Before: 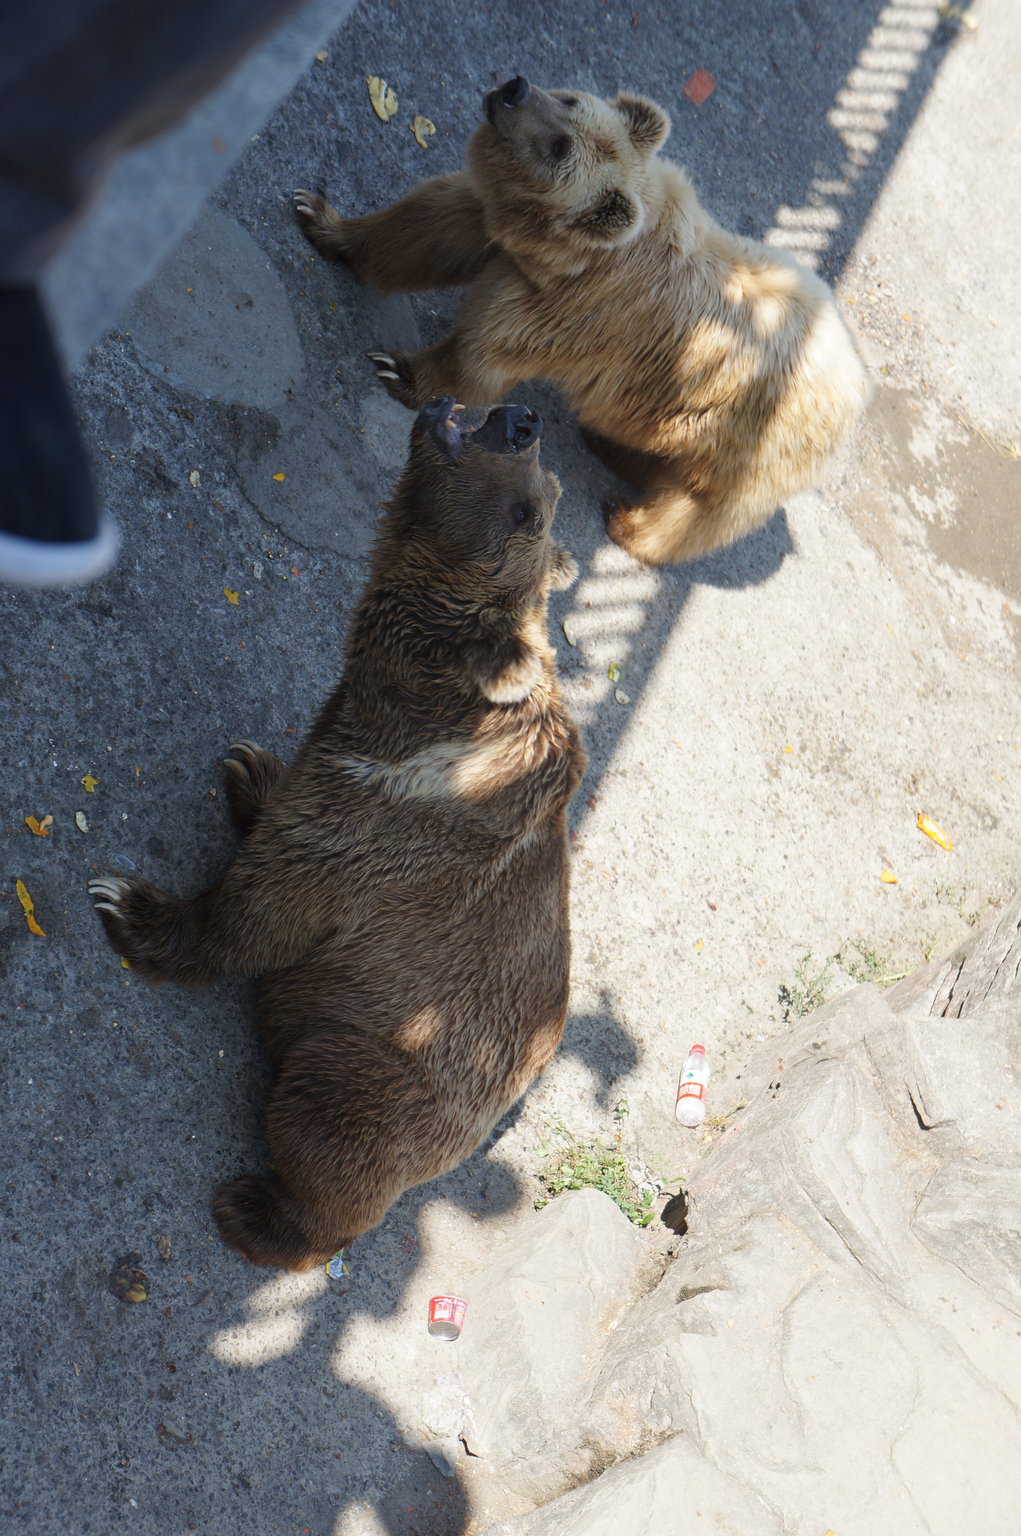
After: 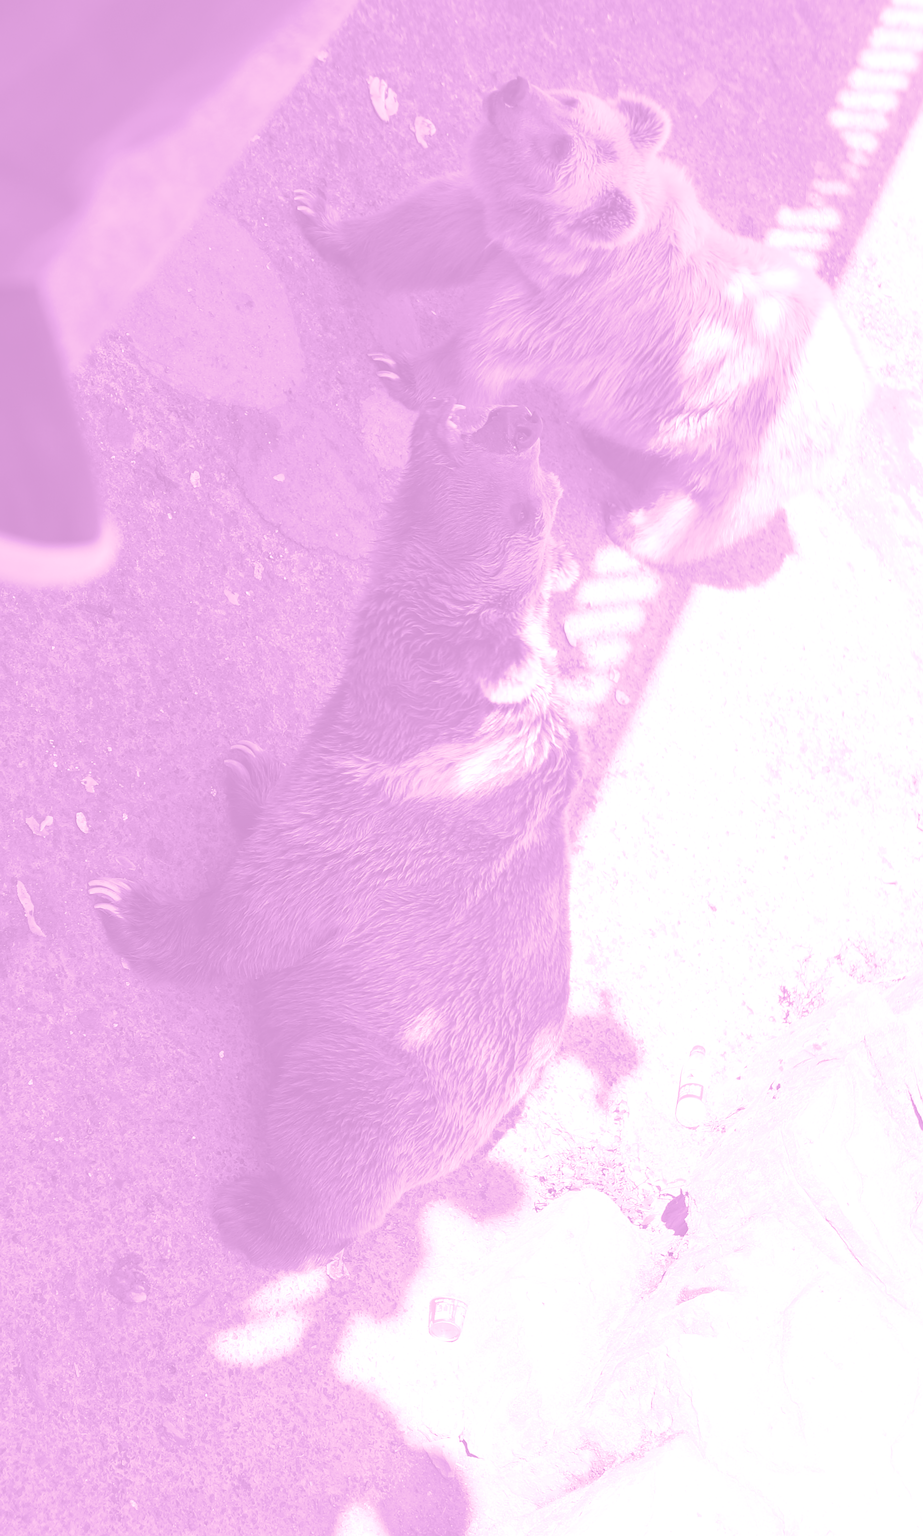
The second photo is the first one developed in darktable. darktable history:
exposure: exposure 0.2 EV, compensate highlight preservation false
color zones: curves: ch0 [(0, 0.5) (0.125, 0.4) (0.25, 0.5) (0.375, 0.4) (0.5, 0.4) (0.625, 0.35) (0.75, 0.35) (0.875, 0.5)]; ch1 [(0, 0.35) (0.125, 0.45) (0.25, 0.35) (0.375, 0.35) (0.5, 0.35) (0.625, 0.35) (0.75, 0.45) (0.875, 0.35)]; ch2 [(0, 0.6) (0.125, 0.5) (0.25, 0.5) (0.375, 0.6) (0.5, 0.6) (0.625, 0.5) (0.75, 0.5) (0.875, 0.5)]
split-toning: shadows › hue 242.67°, shadows › saturation 0.733, highlights › hue 45.33°, highlights › saturation 0.667, balance -53.304, compress 21.15%
crop: right 9.509%, bottom 0.031%
colorize: hue 331.2°, saturation 75%, source mix 30.28%, lightness 70.52%, version 1
sharpen: on, module defaults
